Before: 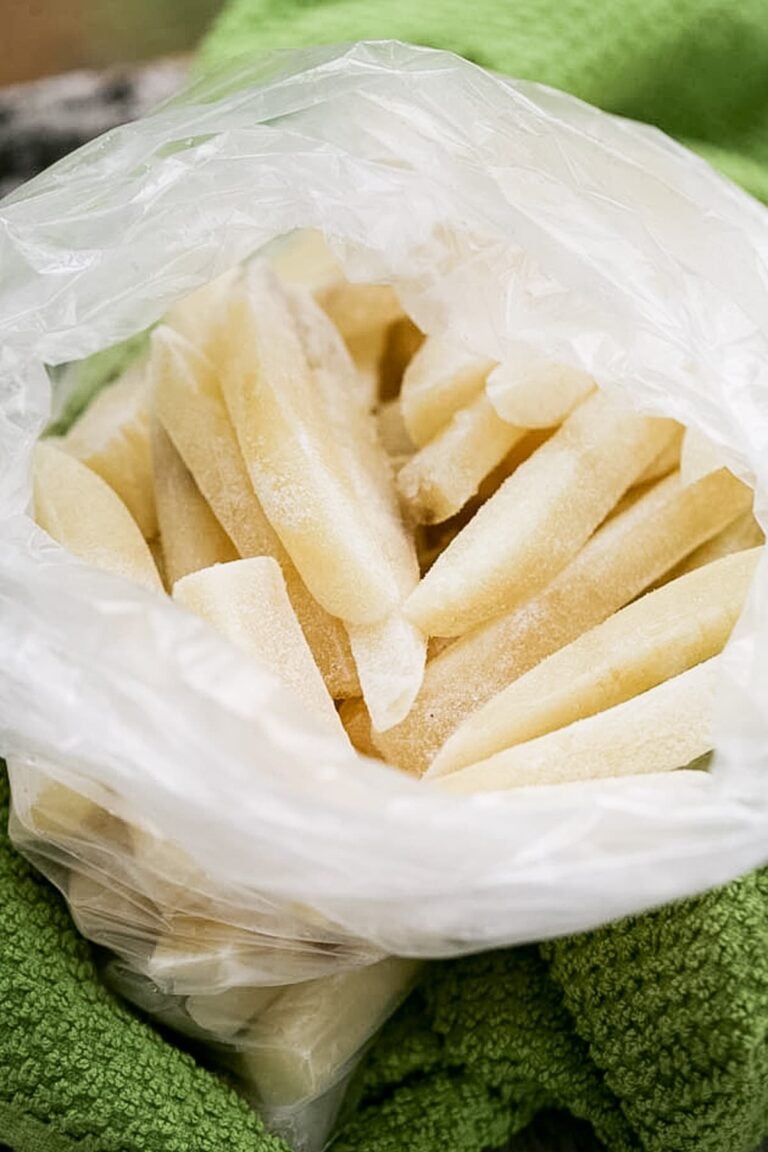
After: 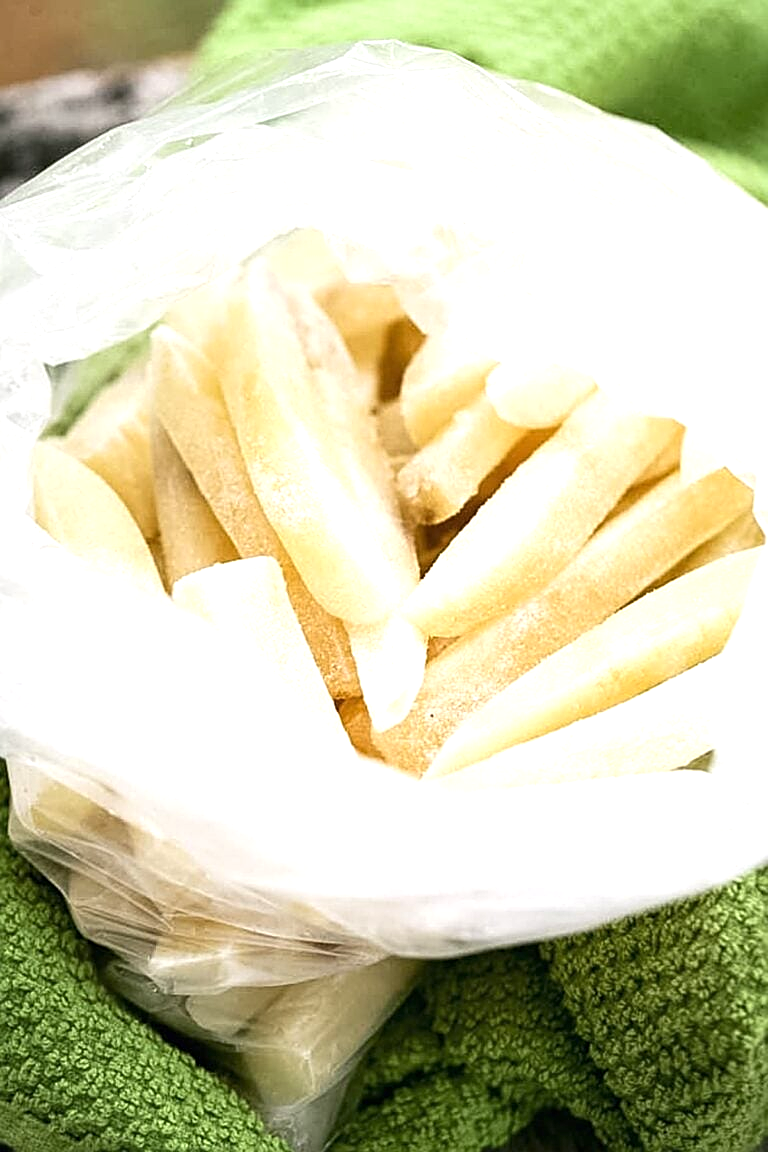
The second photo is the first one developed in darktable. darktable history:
exposure: black level correction 0, exposure 0.7 EV, compensate highlight preservation false
sharpen: on, module defaults
